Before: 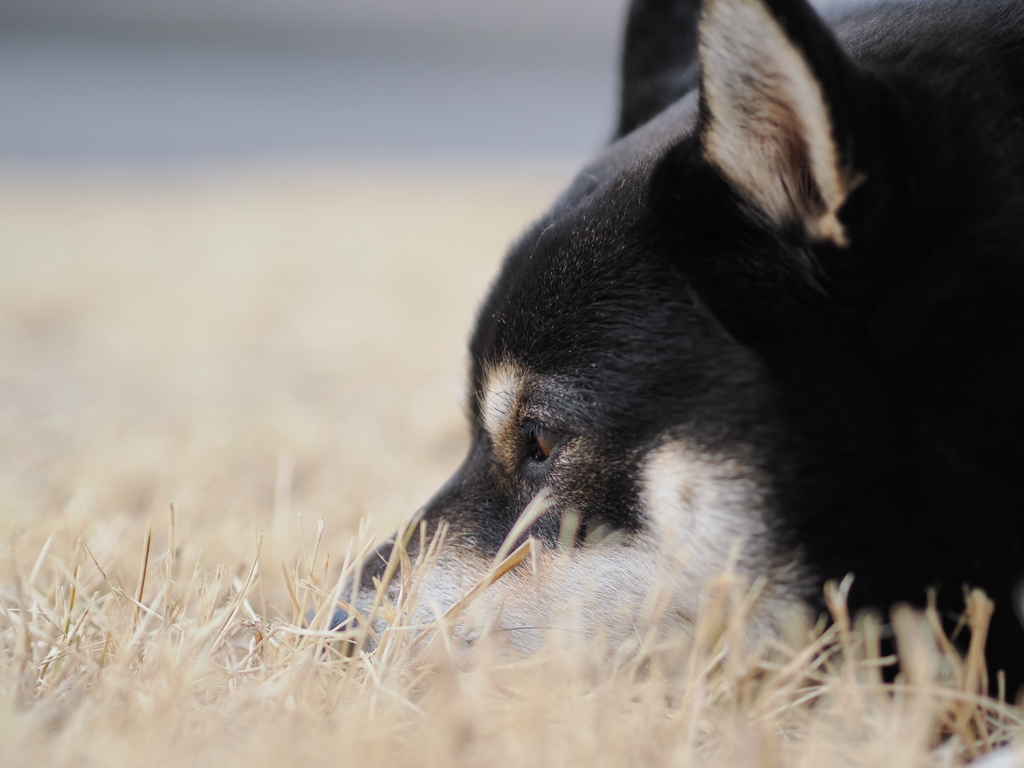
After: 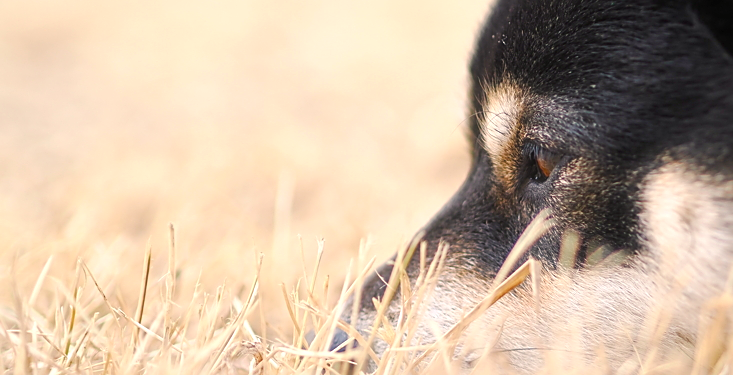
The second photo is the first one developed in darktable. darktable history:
crop: top 36.431%, right 28.348%, bottom 14.677%
haze removal: strength -0.099, compatibility mode true, adaptive false
exposure: black level correction 0.001, exposure 0.498 EV, compensate highlight preservation false
sharpen: on, module defaults
color balance rgb: power › hue 170.09°, highlights gain › chroma 2.985%, highlights gain › hue 60.19°, perceptual saturation grading › global saturation 24.24%, perceptual saturation grading › highlights -24.313%, perceptual saturation grading › mid-tones 24.128%, perceptual saturation grading › shadows 40.303%, global vibrance 20%
